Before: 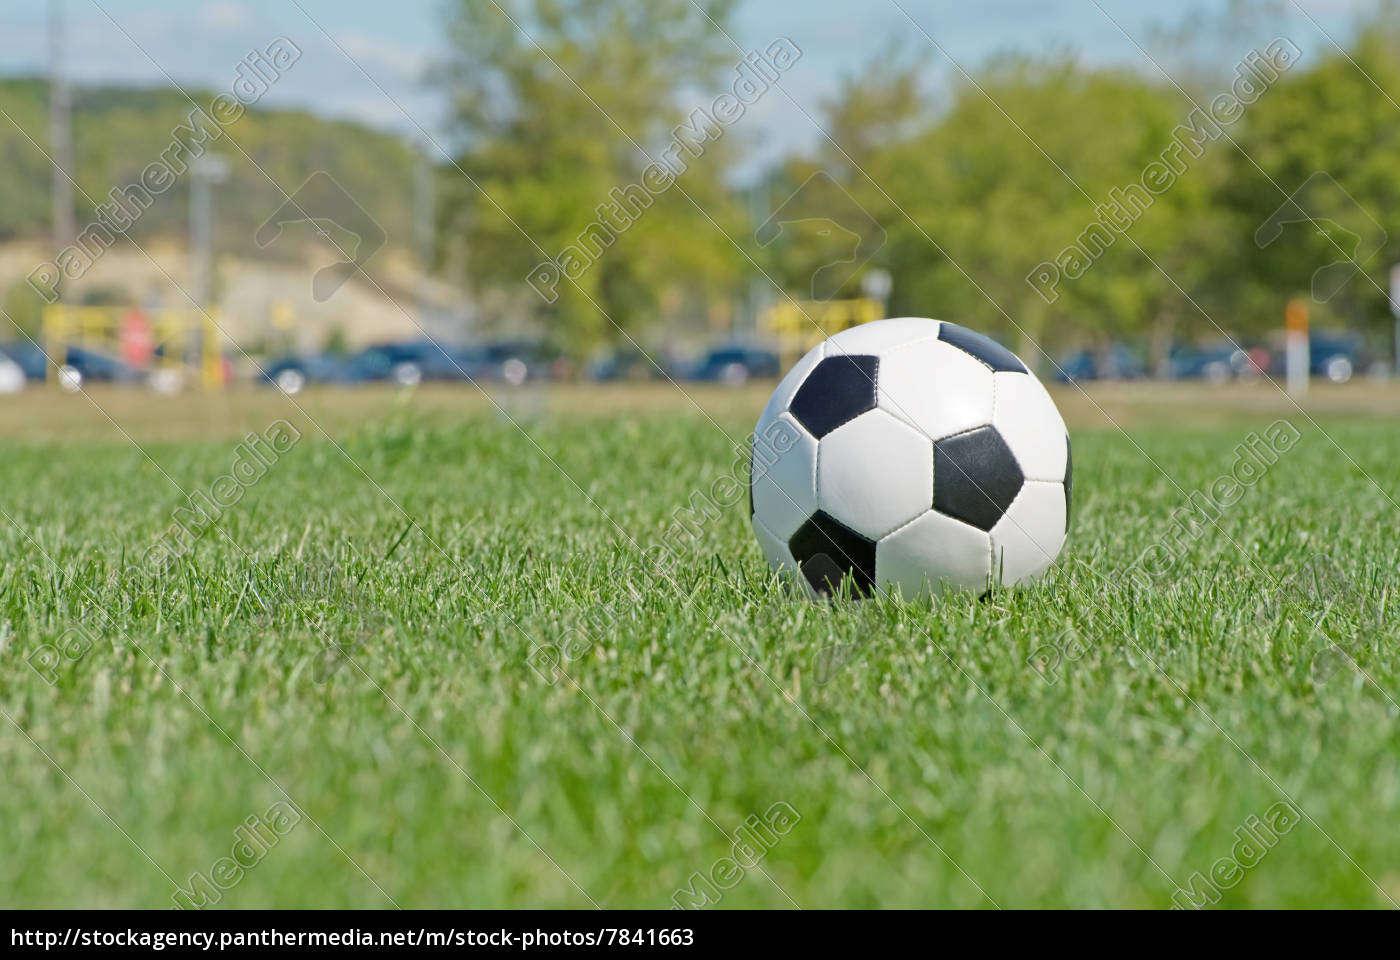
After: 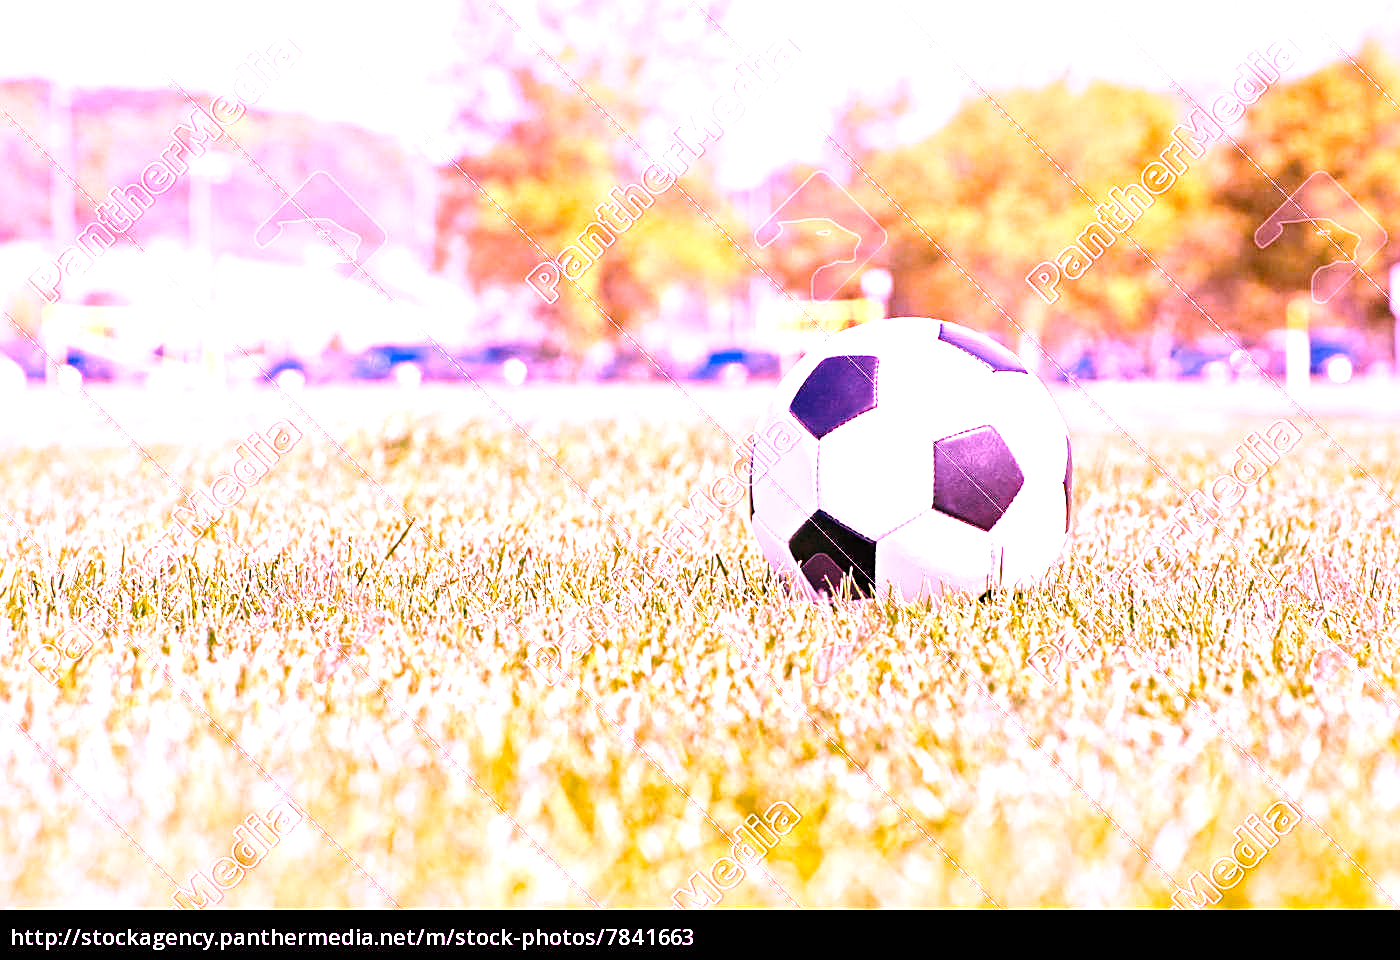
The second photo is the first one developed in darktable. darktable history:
sharpen: on, module defaults
base curve: curves: ch0 [(0, 0) (0.028, 0.03) (0.121, 0.232) (0.46, 0.748) (0.859, 0.968) (1, 1)], preserve colors none
levels: levels [0, 0.43, 0.859]
local contrast: mode bilateral grid, contrast 20, coarseness 50, detail 148%, midtone range 0.2
white balance: red 2.04, blue 1.706
